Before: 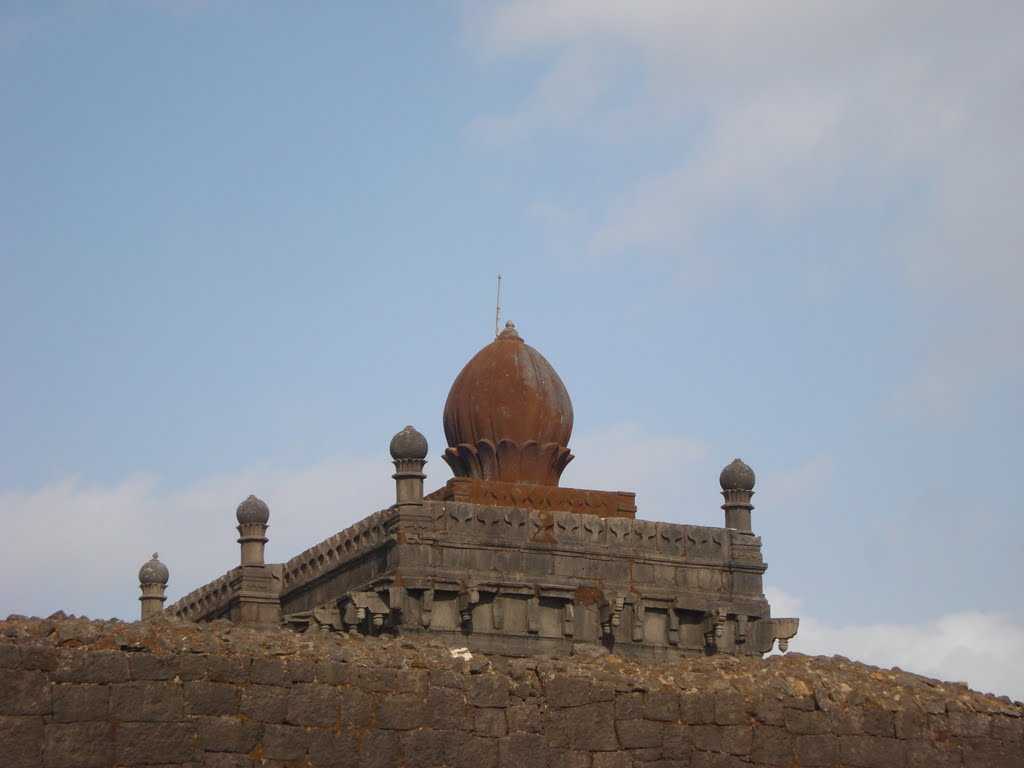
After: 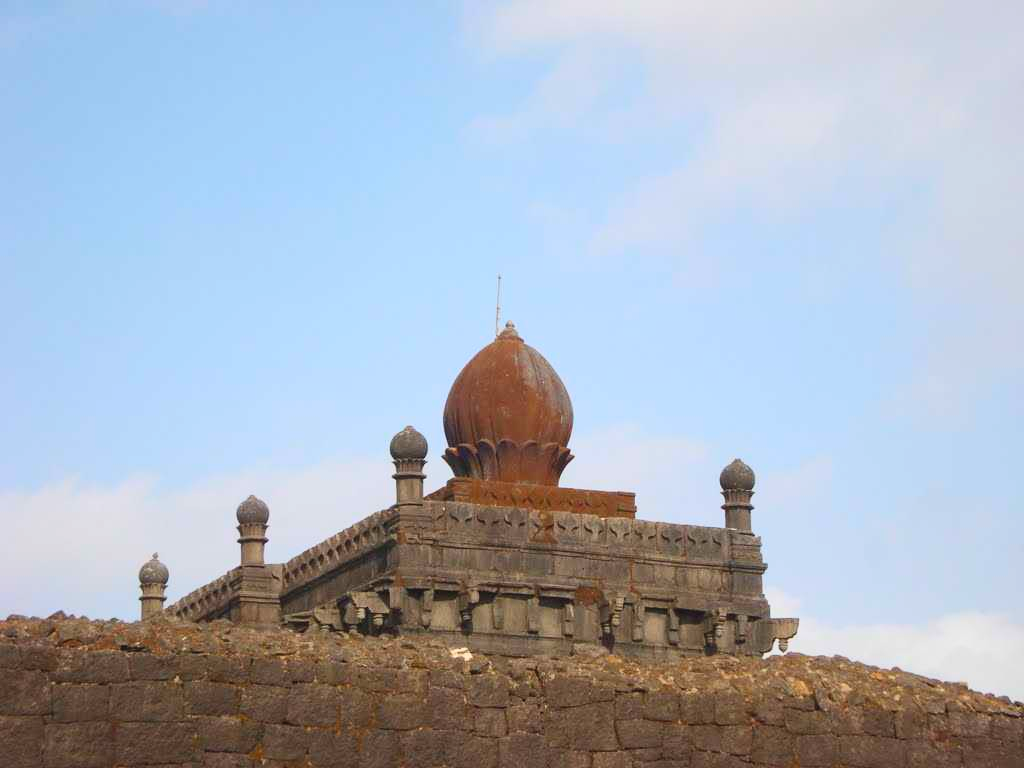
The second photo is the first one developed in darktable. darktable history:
contrast brightness saturation: contrast 0.238, brightness 0.255, saturation 0.385
